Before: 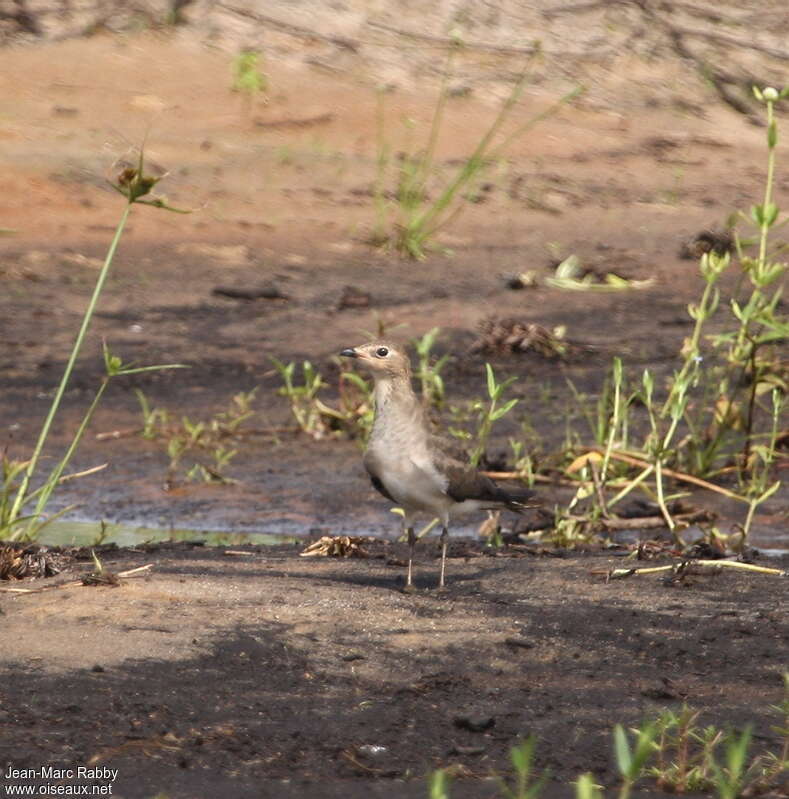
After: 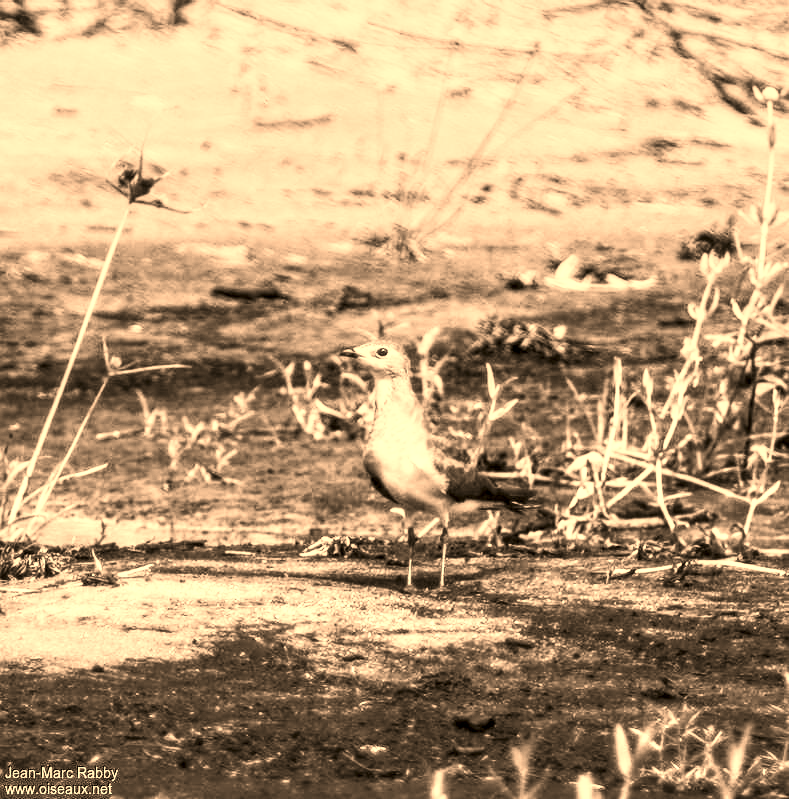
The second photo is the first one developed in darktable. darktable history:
local contrast: highlights 60%, shadows 60%, detail 160%
contrast brightness saturation: contrast 0.53, brightness 0.47, saturation -1
color correction: highlights a* 17.94, highlights b* 35.39, shadows a* 1.48, shadows b* 6.42, saturation 1.01
